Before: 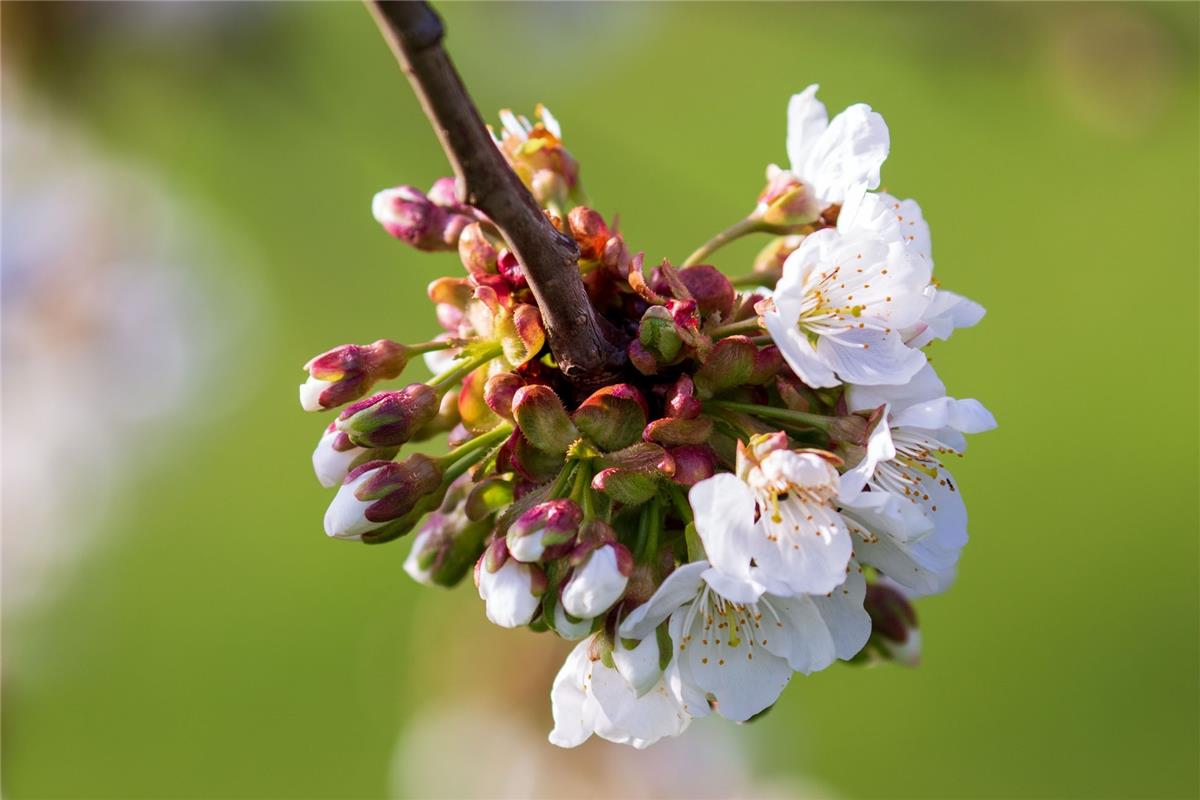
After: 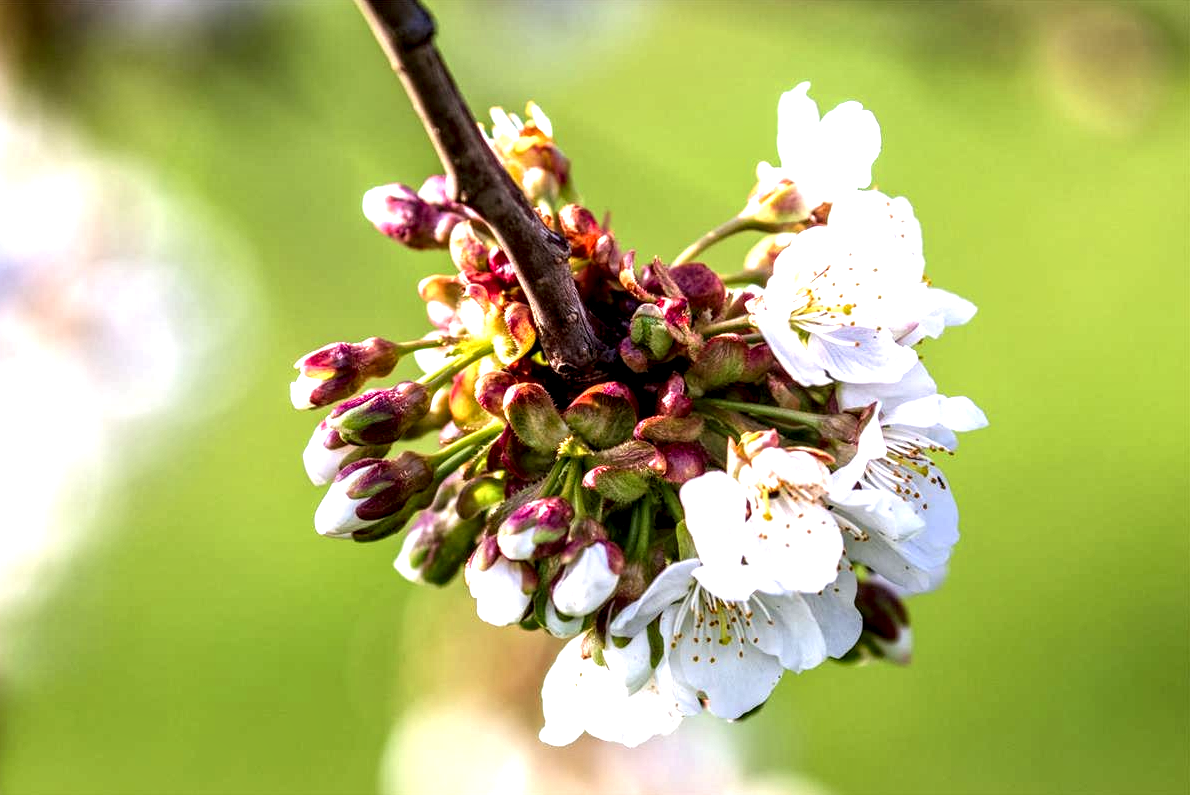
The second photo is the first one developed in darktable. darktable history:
crop and rotate: left 0.798%, top 0.368%, bottom 0.256%
local contrast: highlights 18%, detail 185%
exposure: black level correction 0, exposure 0.894 EV, compensate highlight preservation false
